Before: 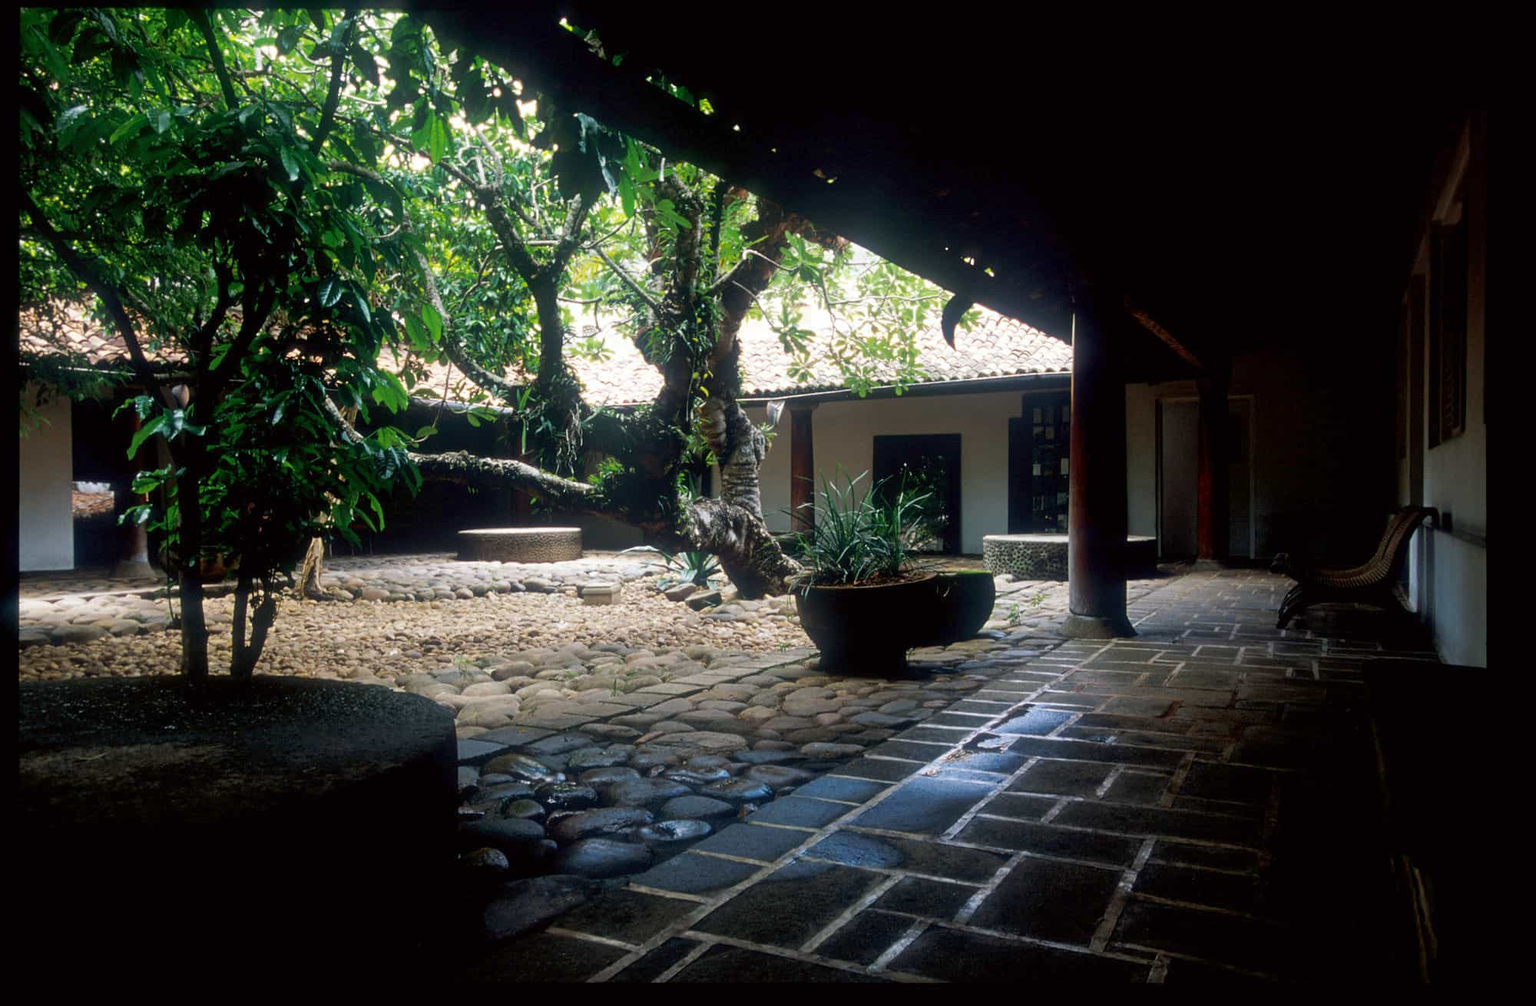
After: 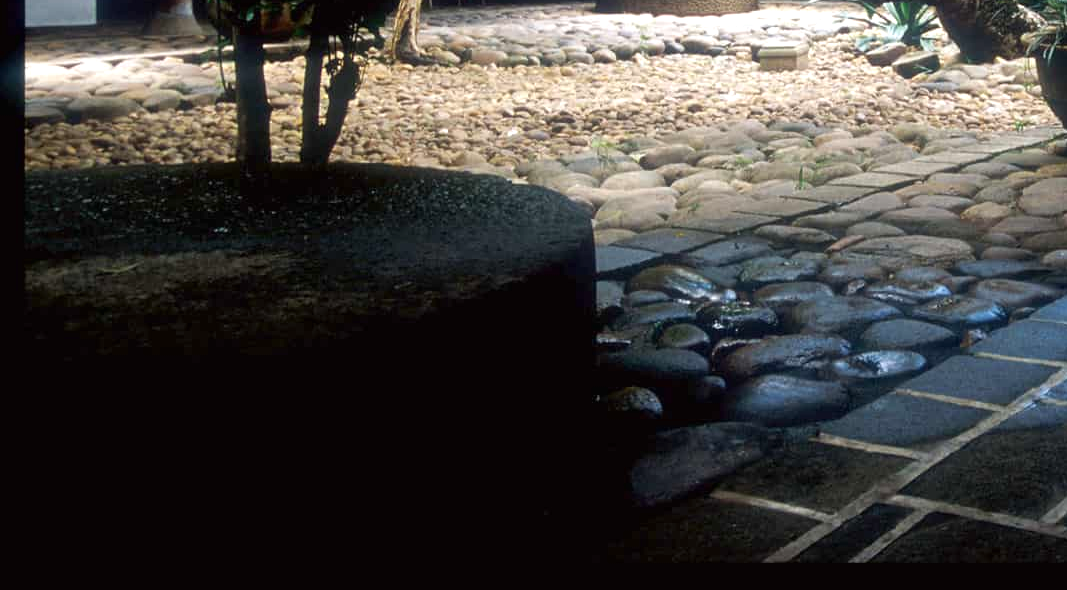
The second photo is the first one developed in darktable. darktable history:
exposure: black level correction 0, exposure 0.5 EV, compensate highlight preservation false
crop and rotate: top 54.778%, right 46.61%, bottom 0.159%
